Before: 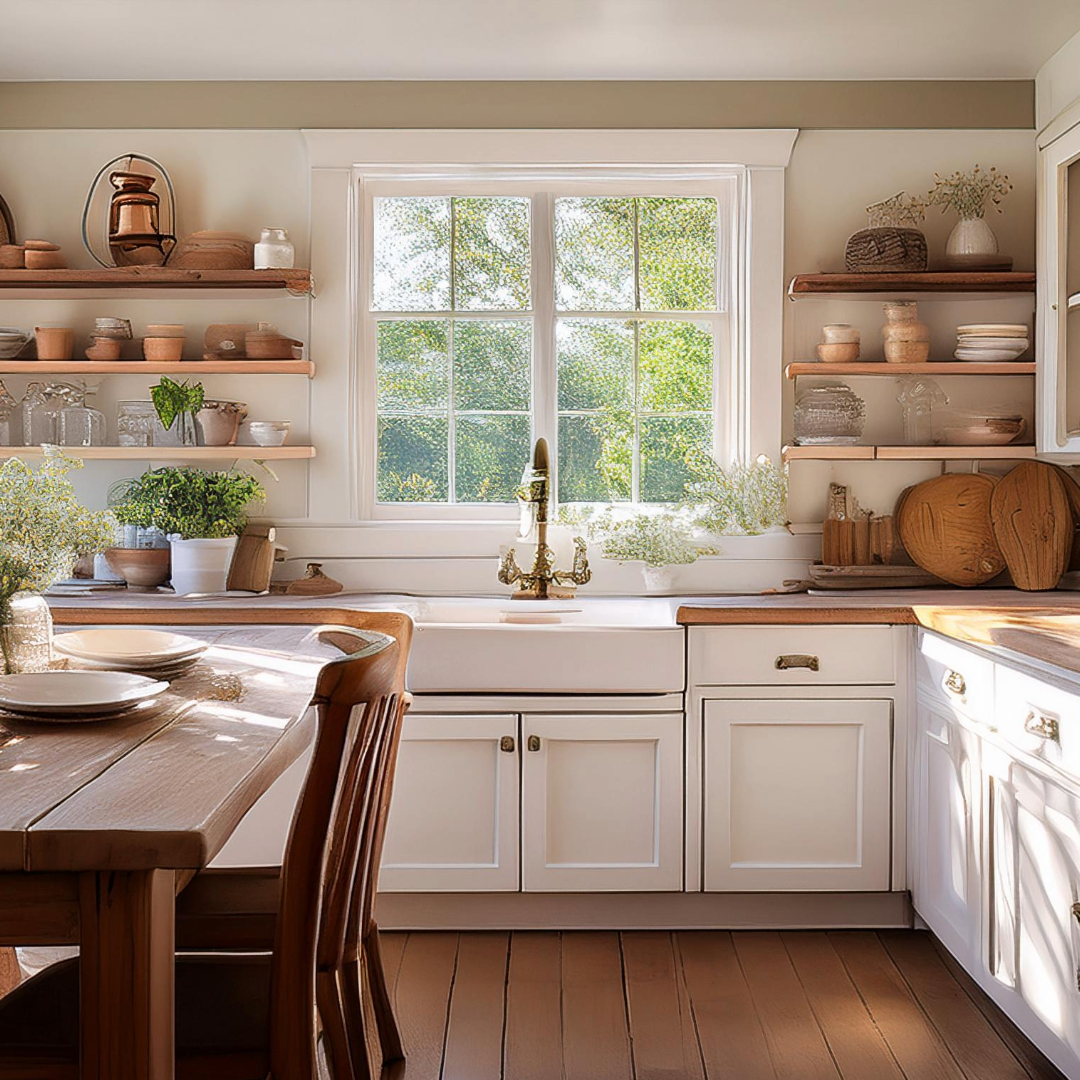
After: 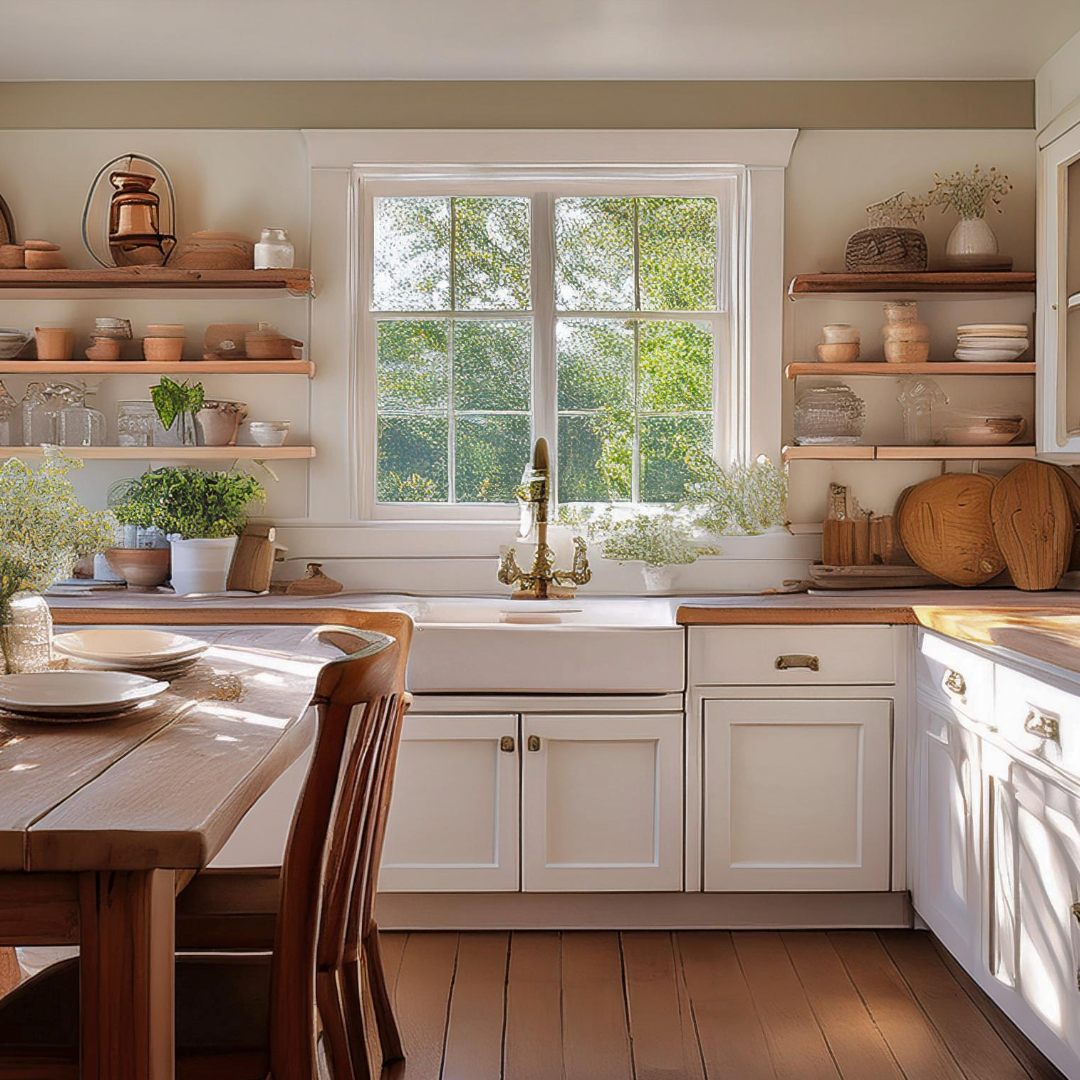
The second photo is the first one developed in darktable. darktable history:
shadows and highlights: shadows 39.78, highlights -59.95
